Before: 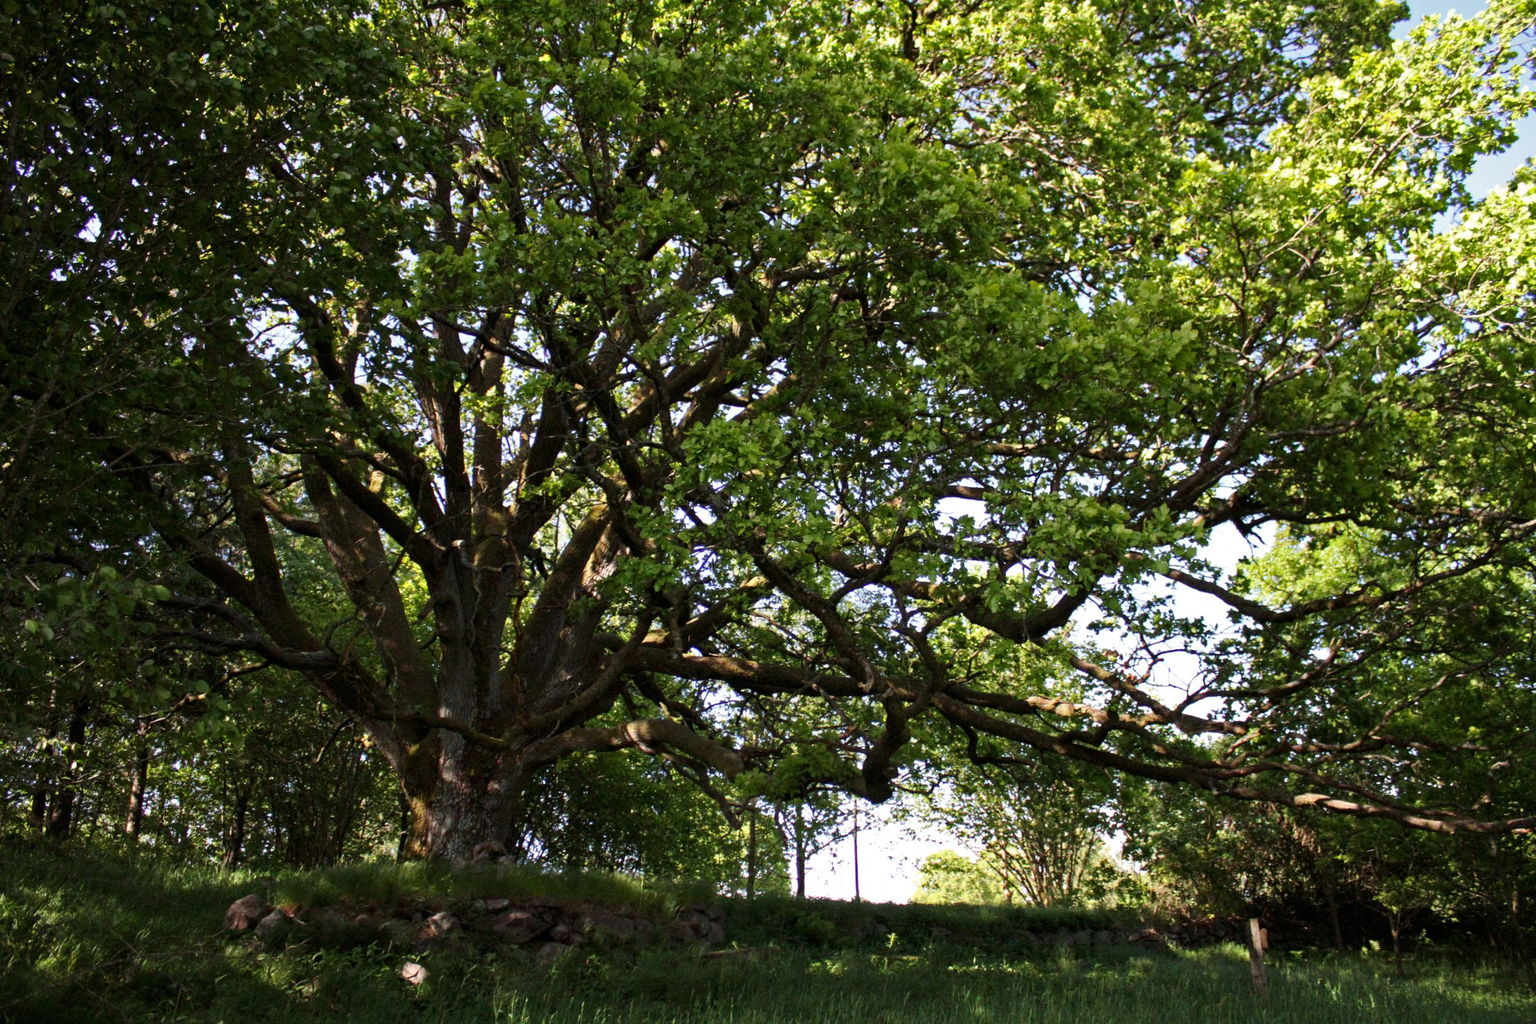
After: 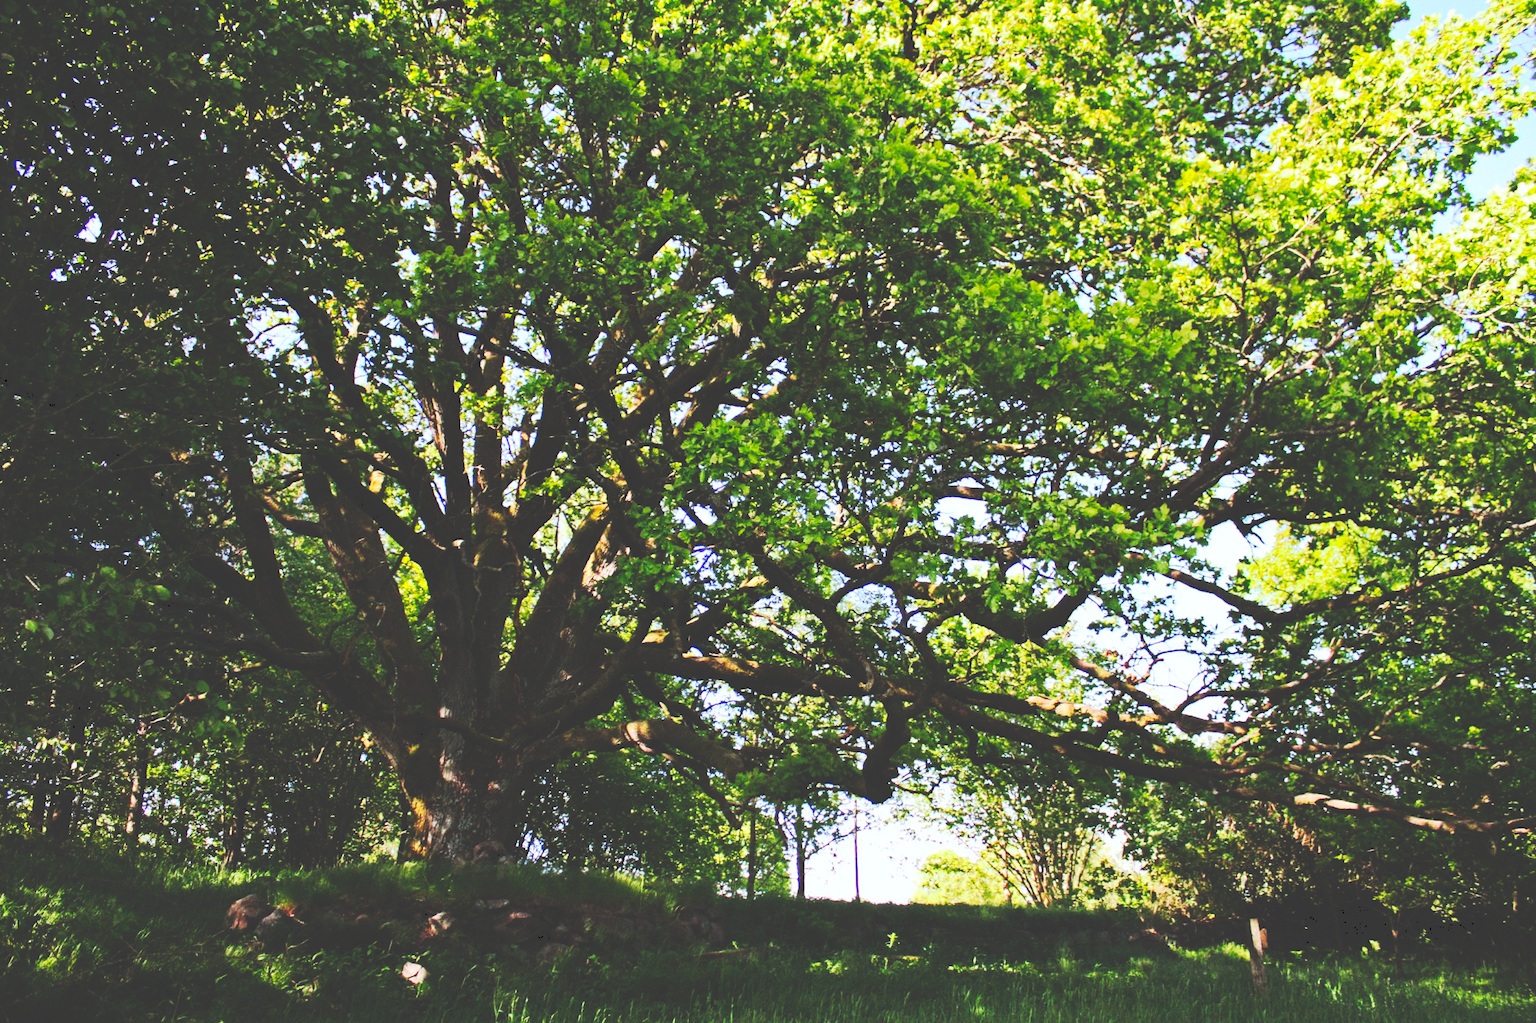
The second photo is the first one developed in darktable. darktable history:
tone curve: curves: ch0 [(0, 0) (0.003, 0.231) (0.011, 0.231) (0.025, 0.231) (0.044, 0.231) (0.069, 0.235) (0.1, 0.24) (0.136, 0.246) (0.177, 0.256) (0.224, 0.279) (0.277, 0.313) (0.335, 0.354) (0.399, 0.428) (0.468, 0.514) (0.543, 0.61) (0.623, 0.728) (0.709, 0.808) (0.801, 0.873) (0.898, 0.909) (1, 1)], preserve colors none
contrast brightness saturation: contrast 0.24, brightness 0.26, saturation 0.39
white balance: red 0.982, blue 1.018
